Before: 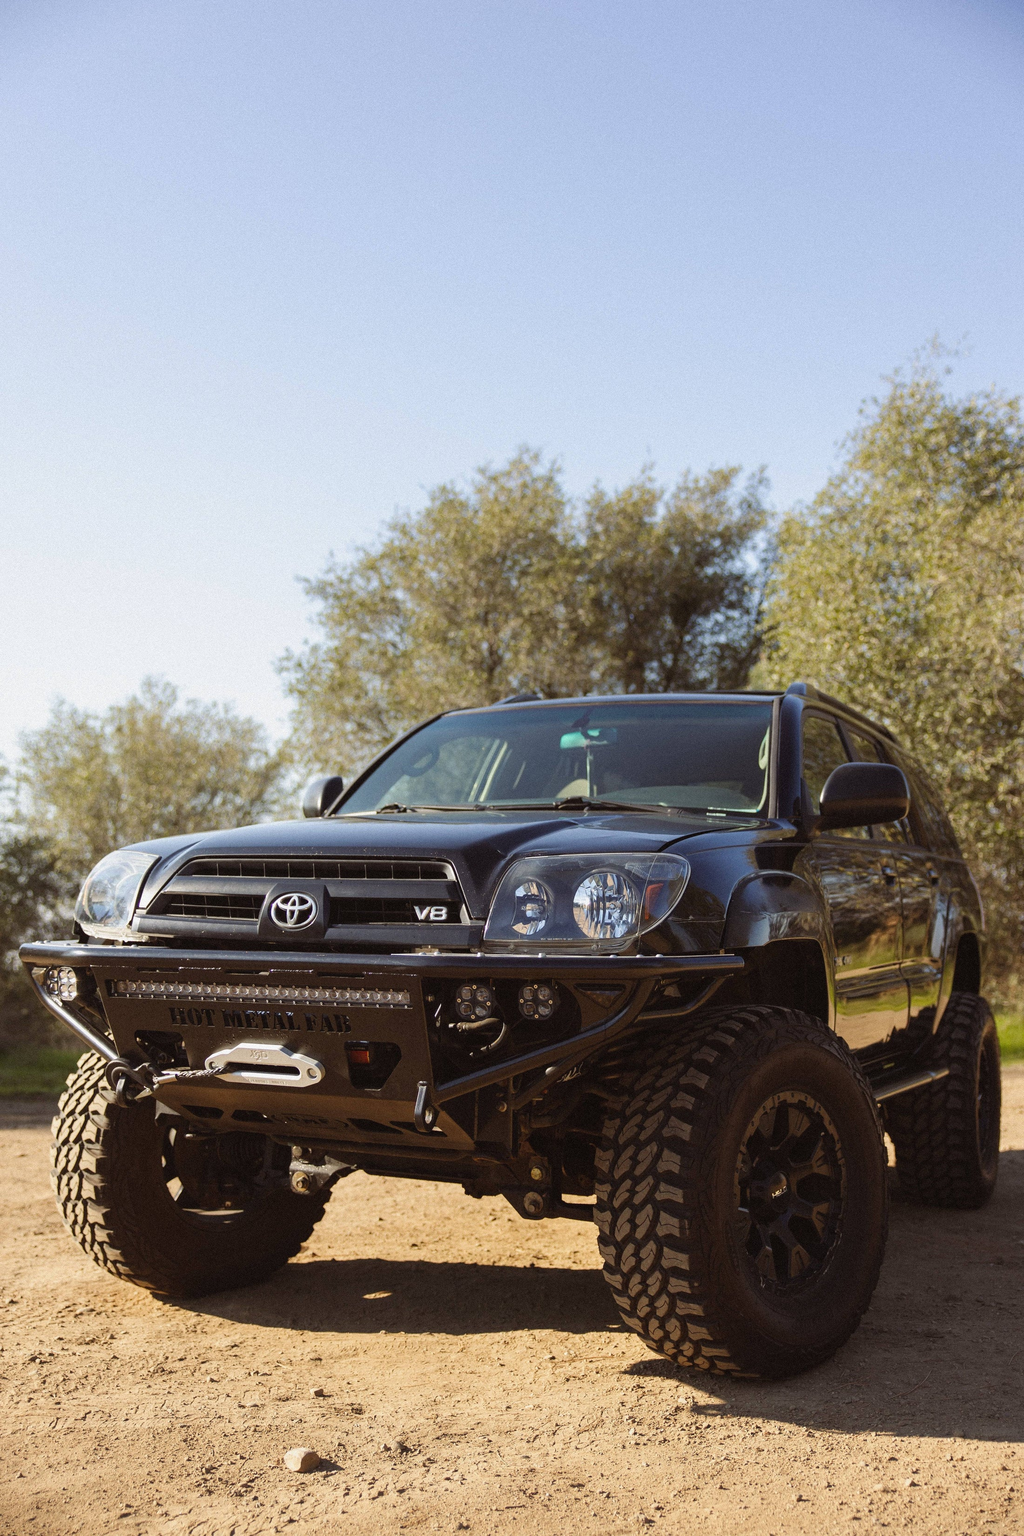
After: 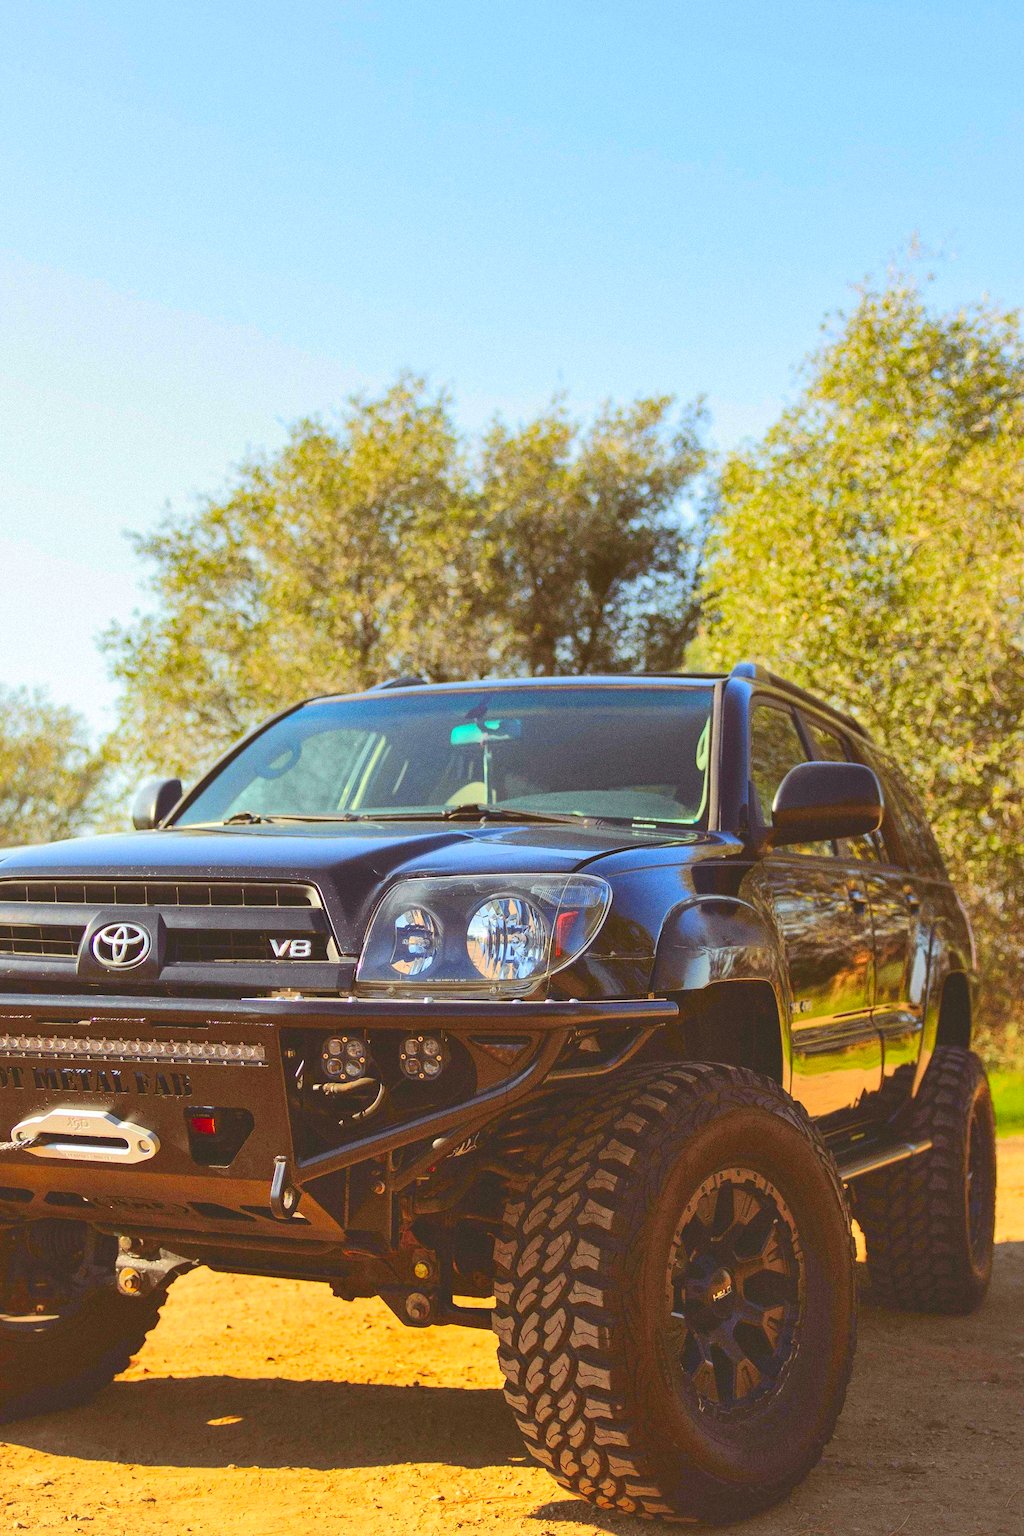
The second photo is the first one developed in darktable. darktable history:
contrast brightness saturation: saturation 0.5
crop: left 19.159%, top 9.58%, bottom 9.58%
shadows and highlights: on, module defaults
exposure: black level correction 0, exposure 0.6 EV, compensate highlight preservation false
tone curve: curves: ch0 [(0, 0.11) (0.181, 0.223) (0.405, 0.46) (0.456, 0.528) (0.634, 0.728) (0.877, 0.89) (0.984, 0.935)]; ch1 [(0, 0.052) (0.443, 0.43) (0.492, 0.485) (0.566, 0.579) (0.595, 0.625) (0.608, 0.654) (0.65, 0.708) (1, 0.961)]; ch2 [(0, 0) (0.33, 0.301) (0.421, 0.443) (0.447, 0.489) (0.495, 0.492) (0.537, 0.57) (0.586, 0.591) (0.663, 0.686) (1, 1)], color space Lab, independent channels, preserve colors none
